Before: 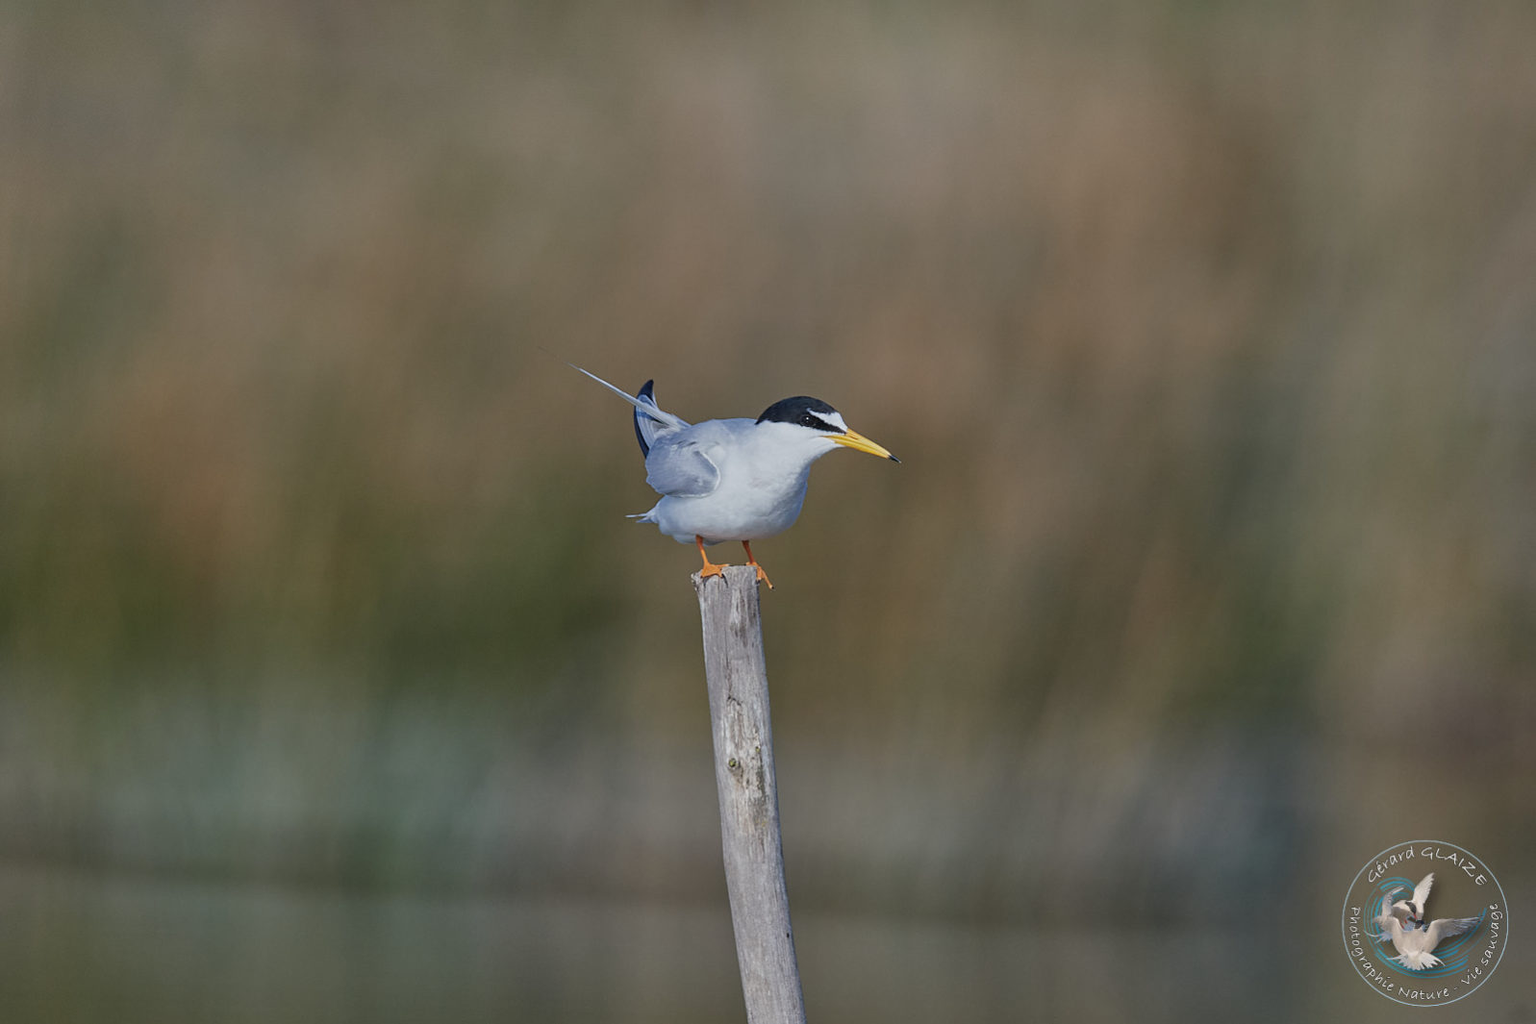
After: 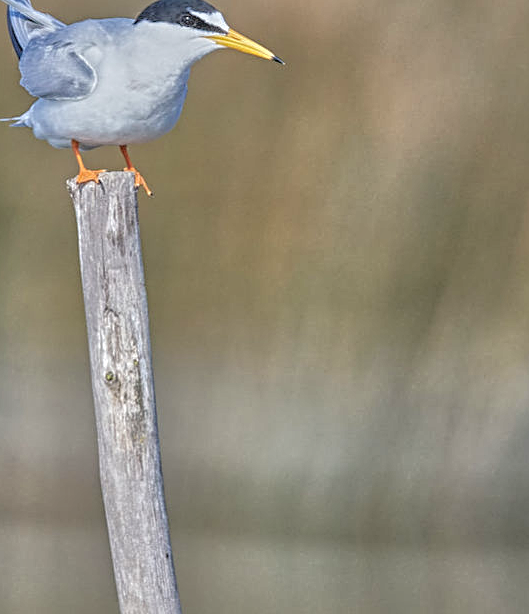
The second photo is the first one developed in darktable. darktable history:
tone equalizer: -7 EV 0.15 EV, -6 EV 0.6 EV, -5 EV 1.15 EV, -4 EV 1.33 EV, -3 EV 1.15 EV, -2 EV 0.6 EV, -1 EV 0.15 EV, mask exposure compensation -0.5 EV
sharpen: radius 4.883
local contrast: highlights 66%, shadows 33%, detail 166%, midtone range 0.2
crop: left 40.878%, top 39.176%, right 25.993%, bottom 3.081%
